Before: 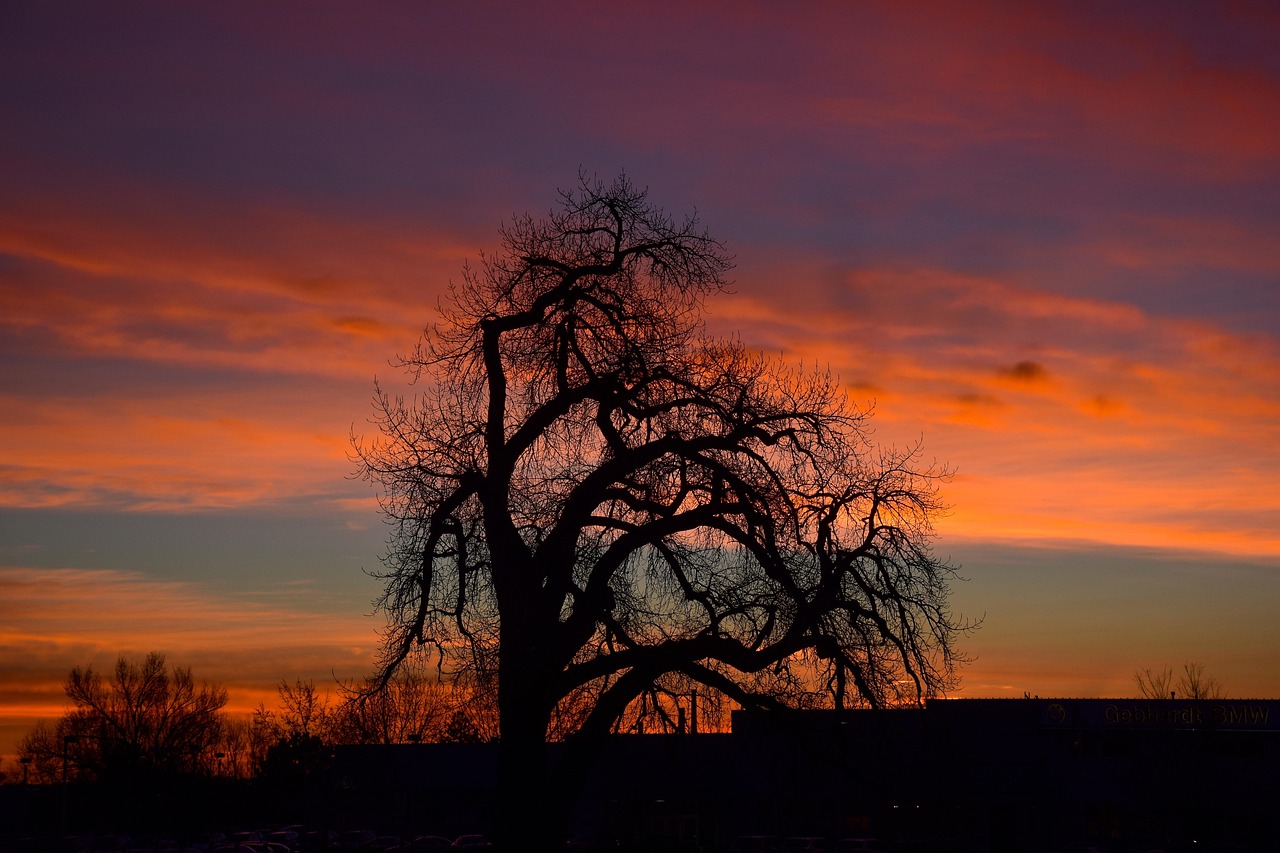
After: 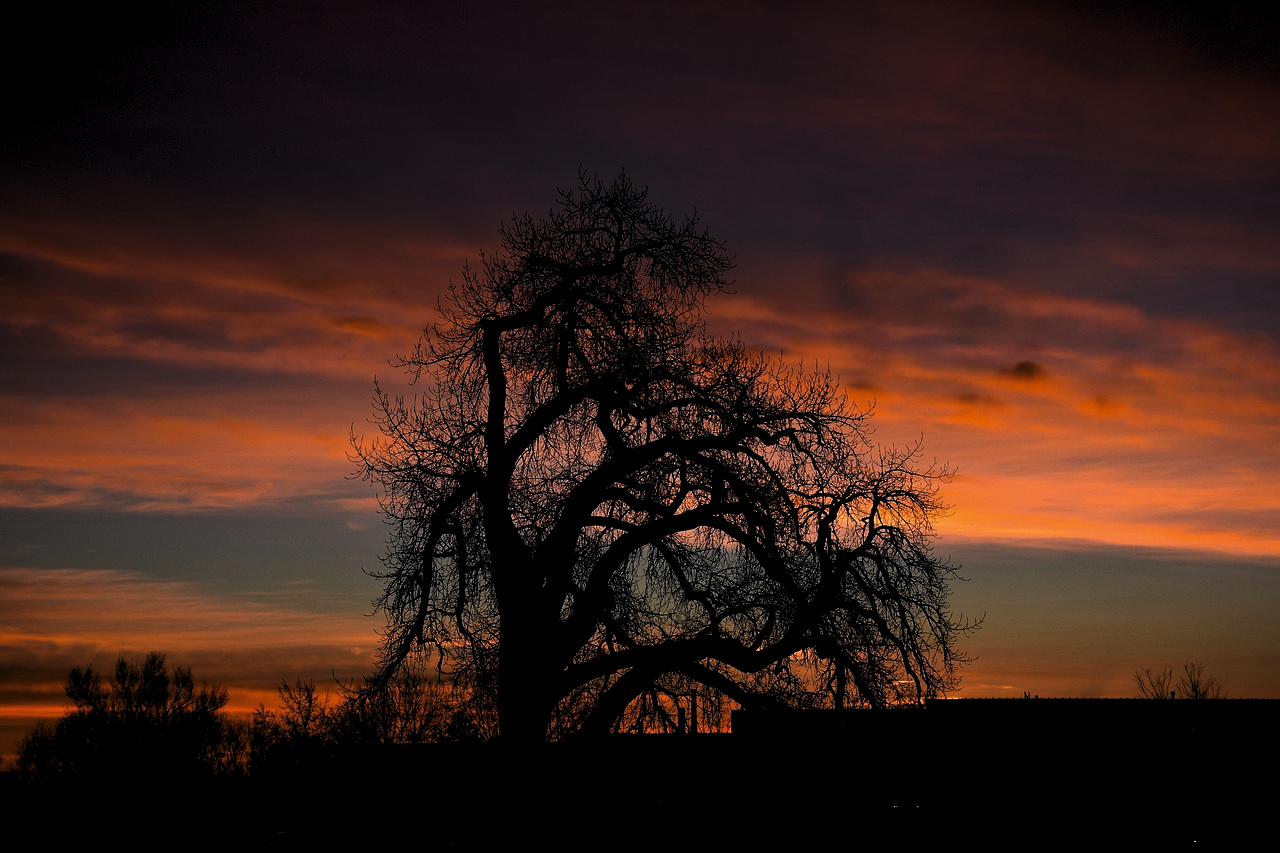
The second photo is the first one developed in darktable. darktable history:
levels: levels [0.129, 0.519, 0.867]
graduated density: rotation -0.352°, offset 57.64
